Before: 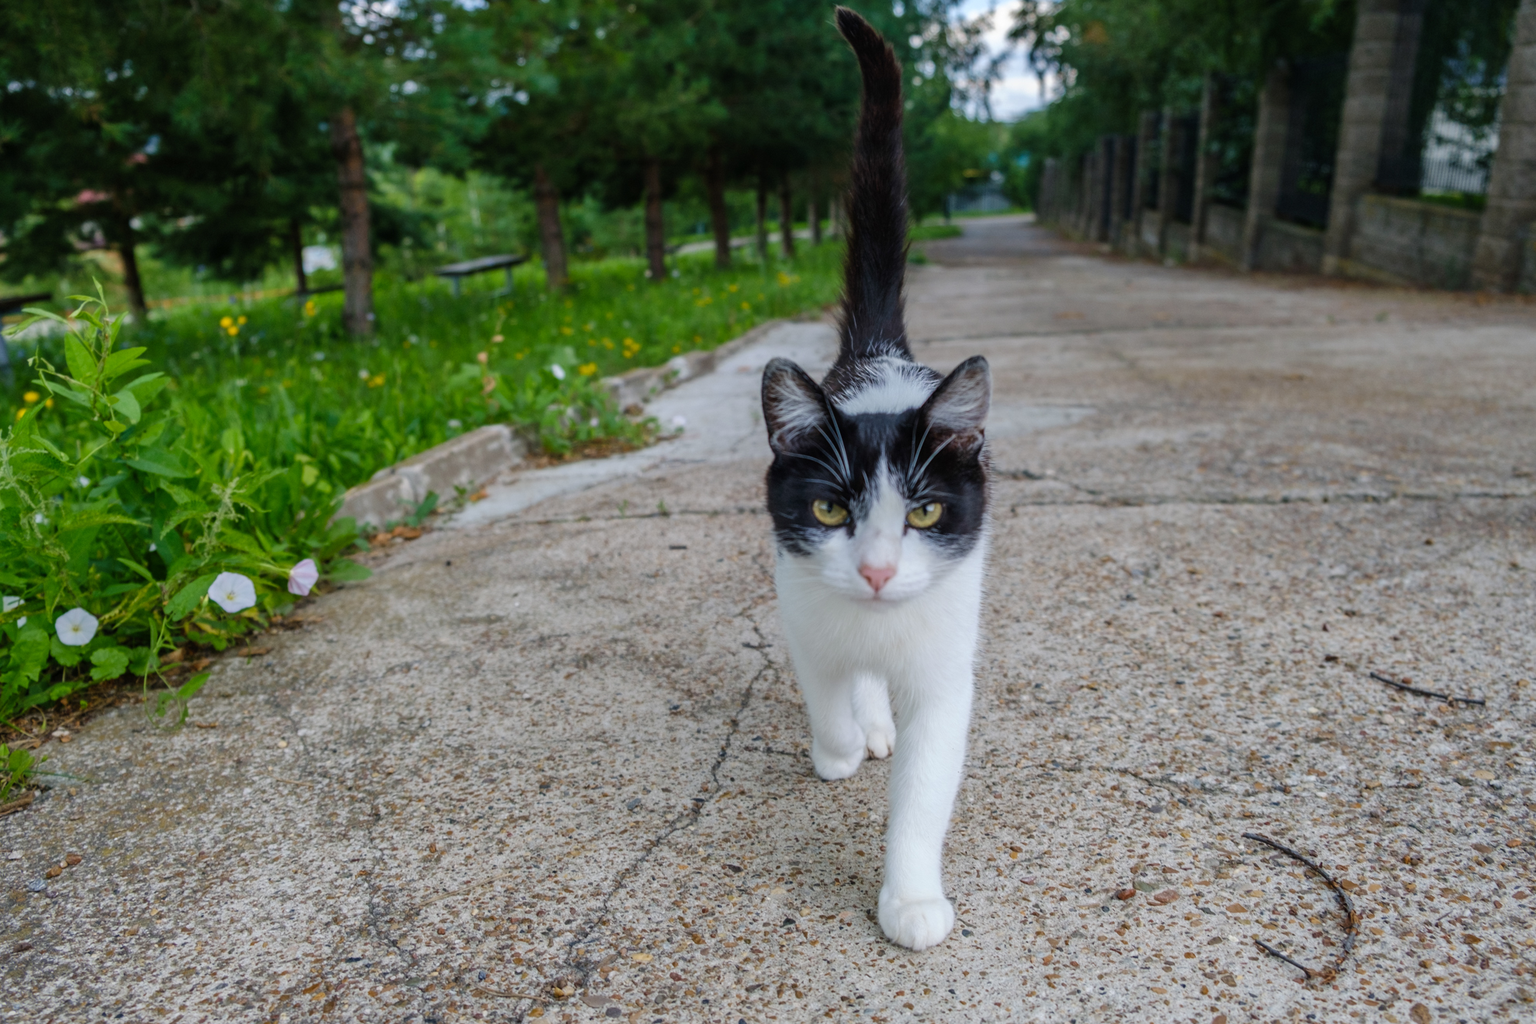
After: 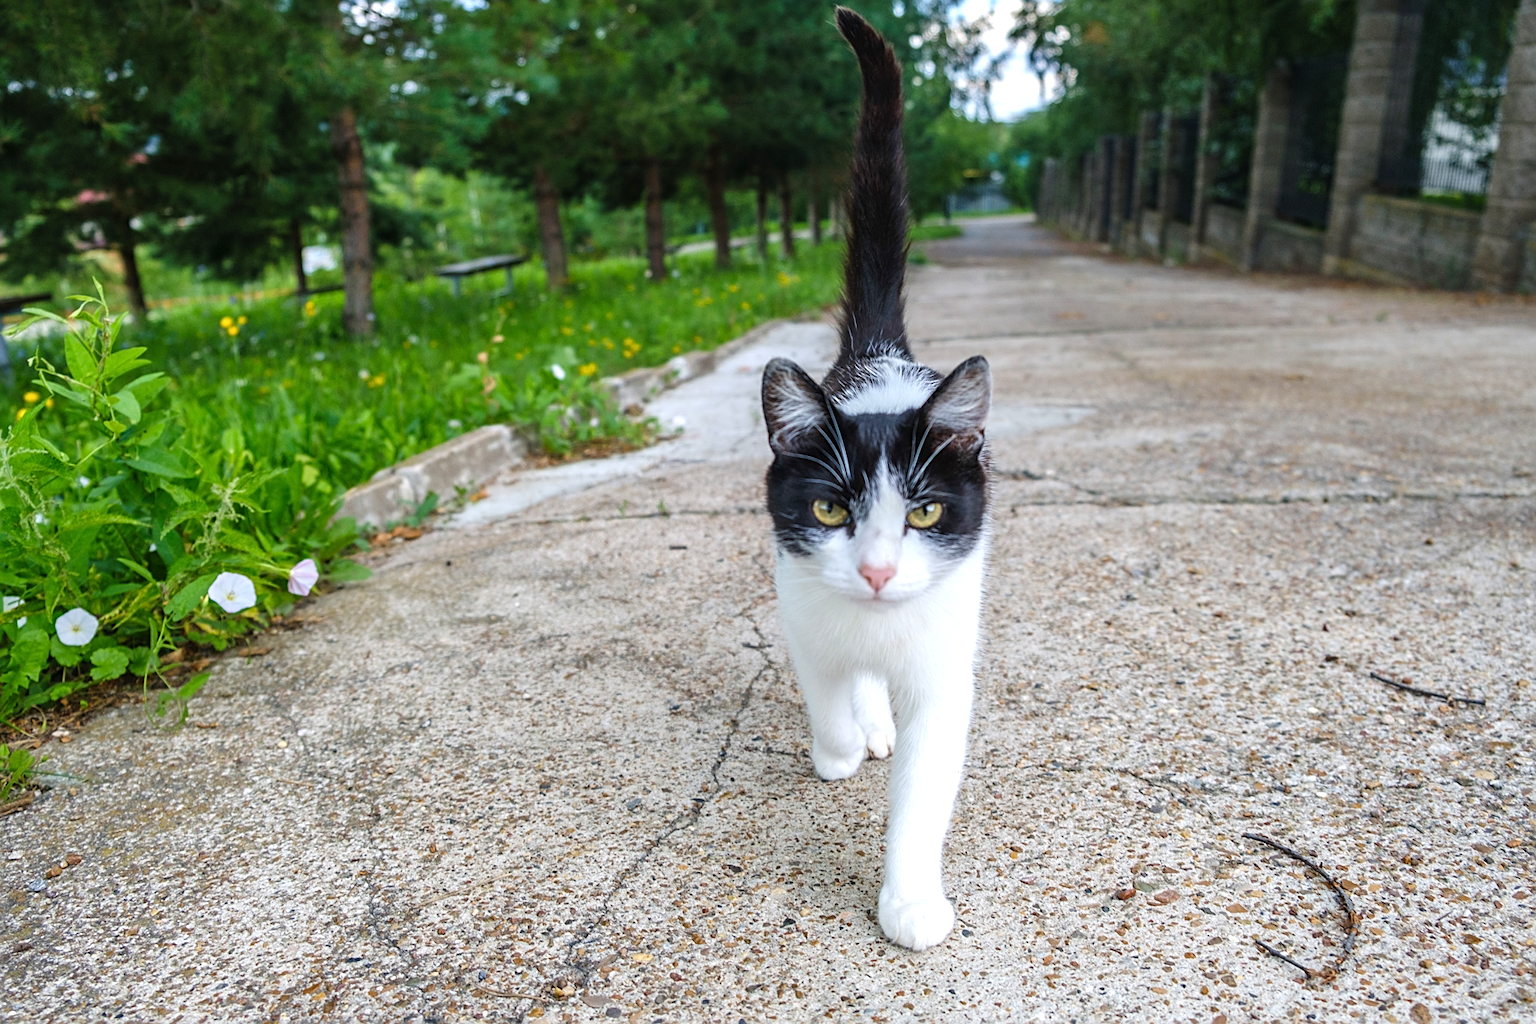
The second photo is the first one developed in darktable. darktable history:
sharpen: on, module defaults
exposure: black level correction 0, exposure 0.69 EV, compensate exposure bias true, compensate highlight preservation false
tone equalizer: on, module defaults
